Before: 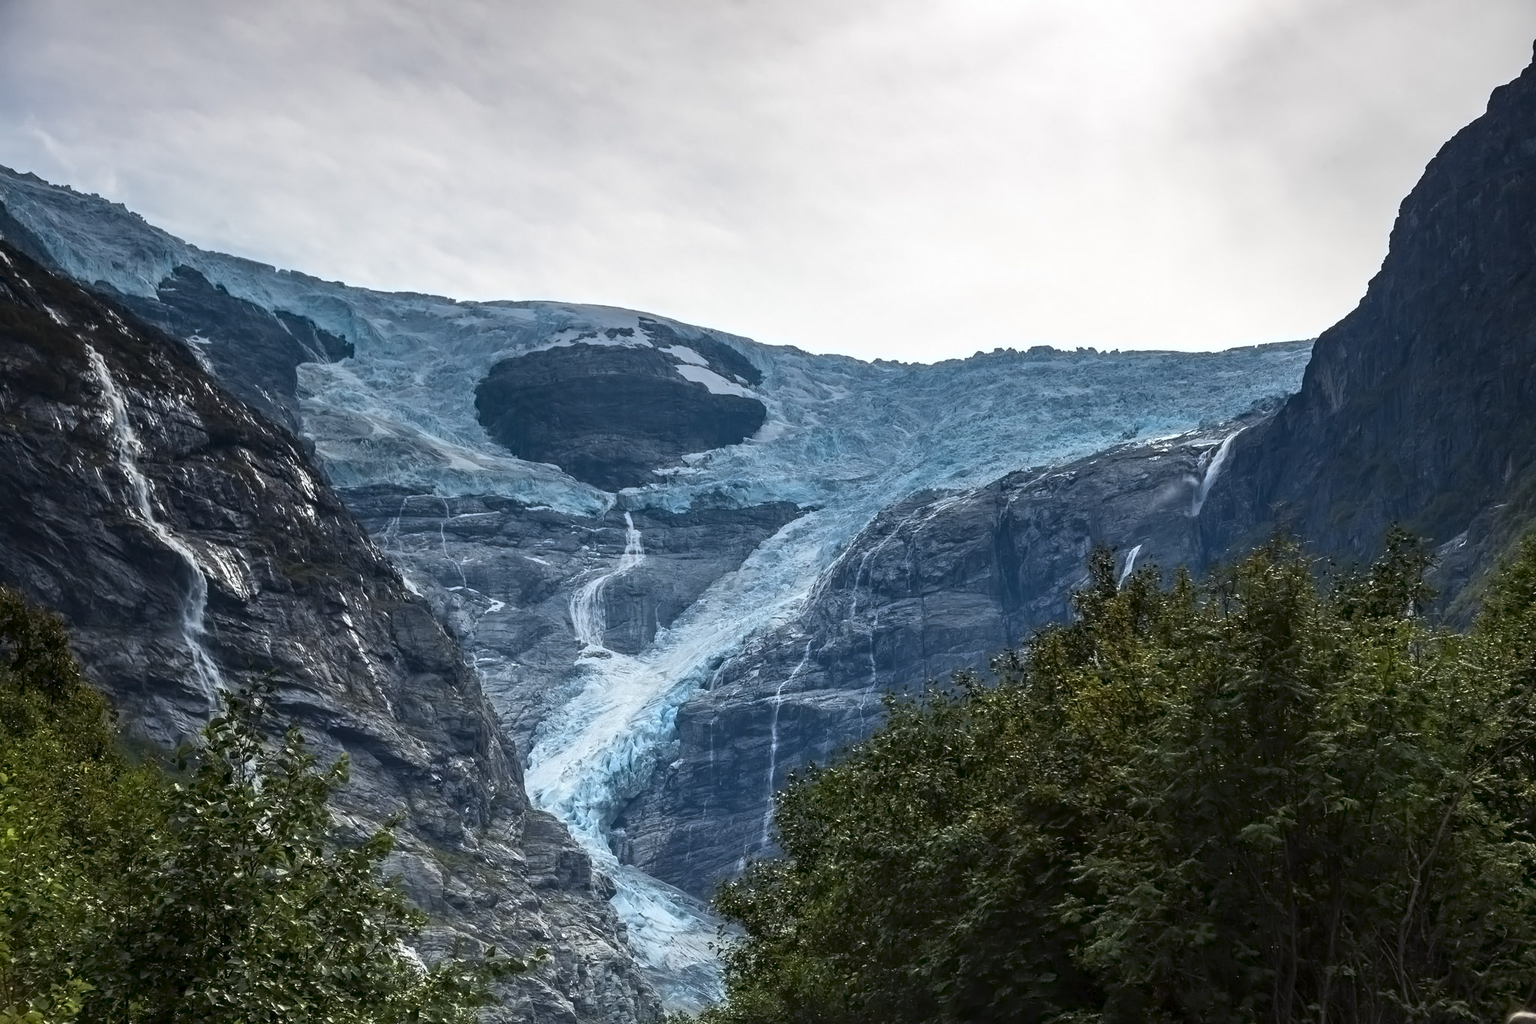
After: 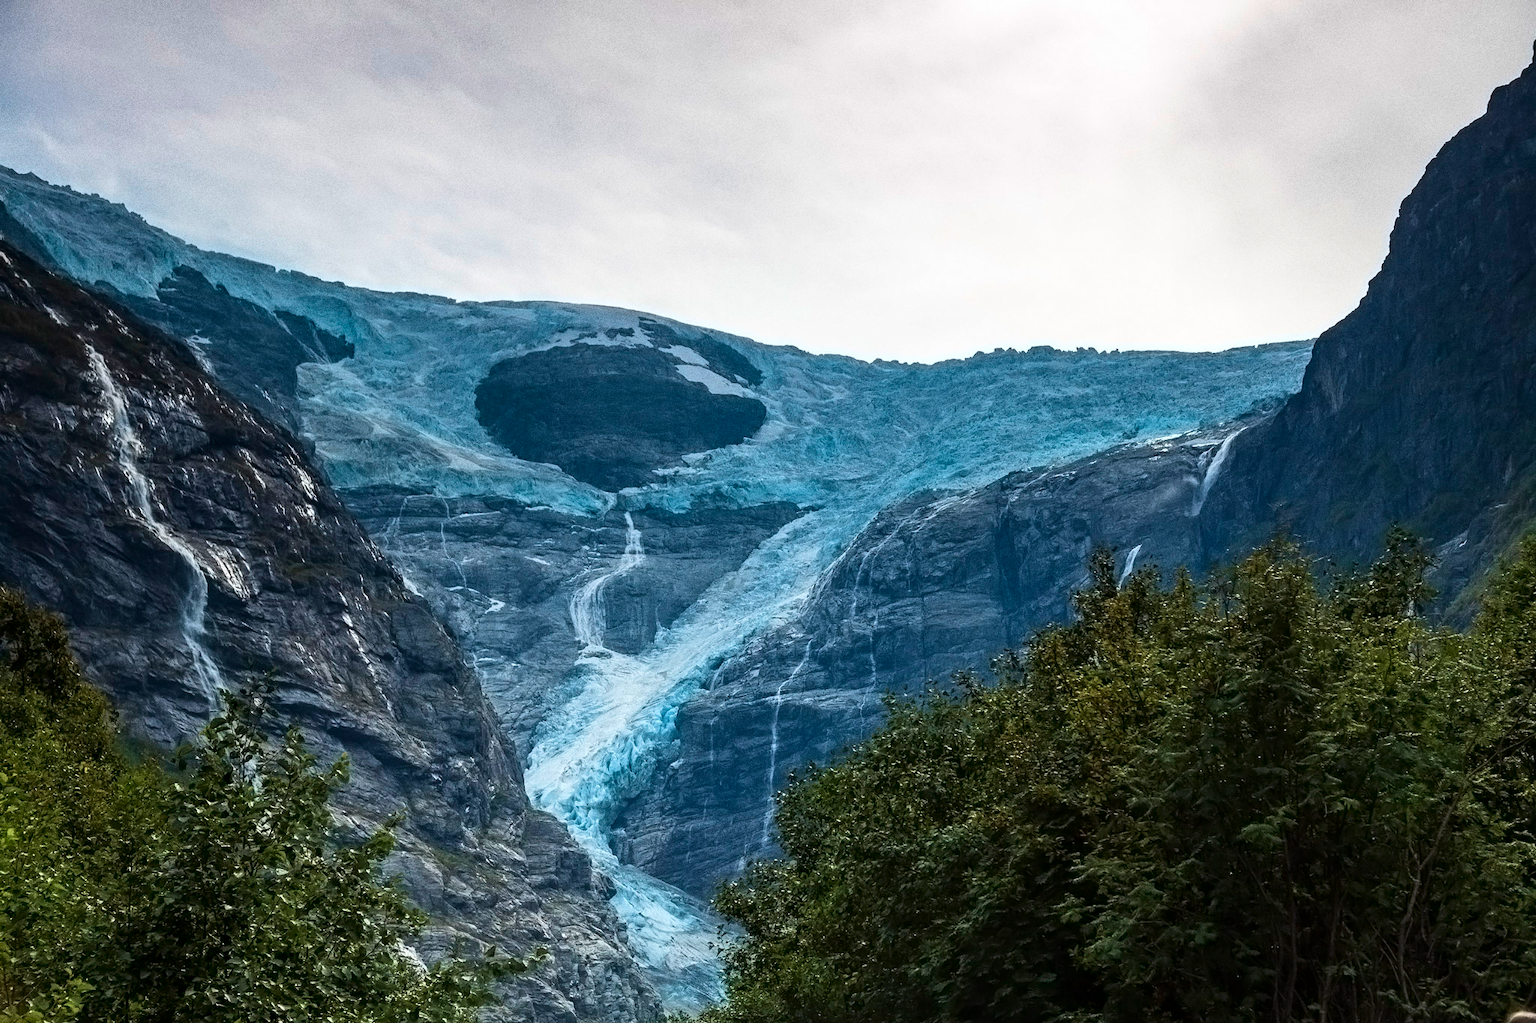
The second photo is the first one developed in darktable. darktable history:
velvia: strength 29%
grain: coarseness 0.09 ISO, strength 40%
